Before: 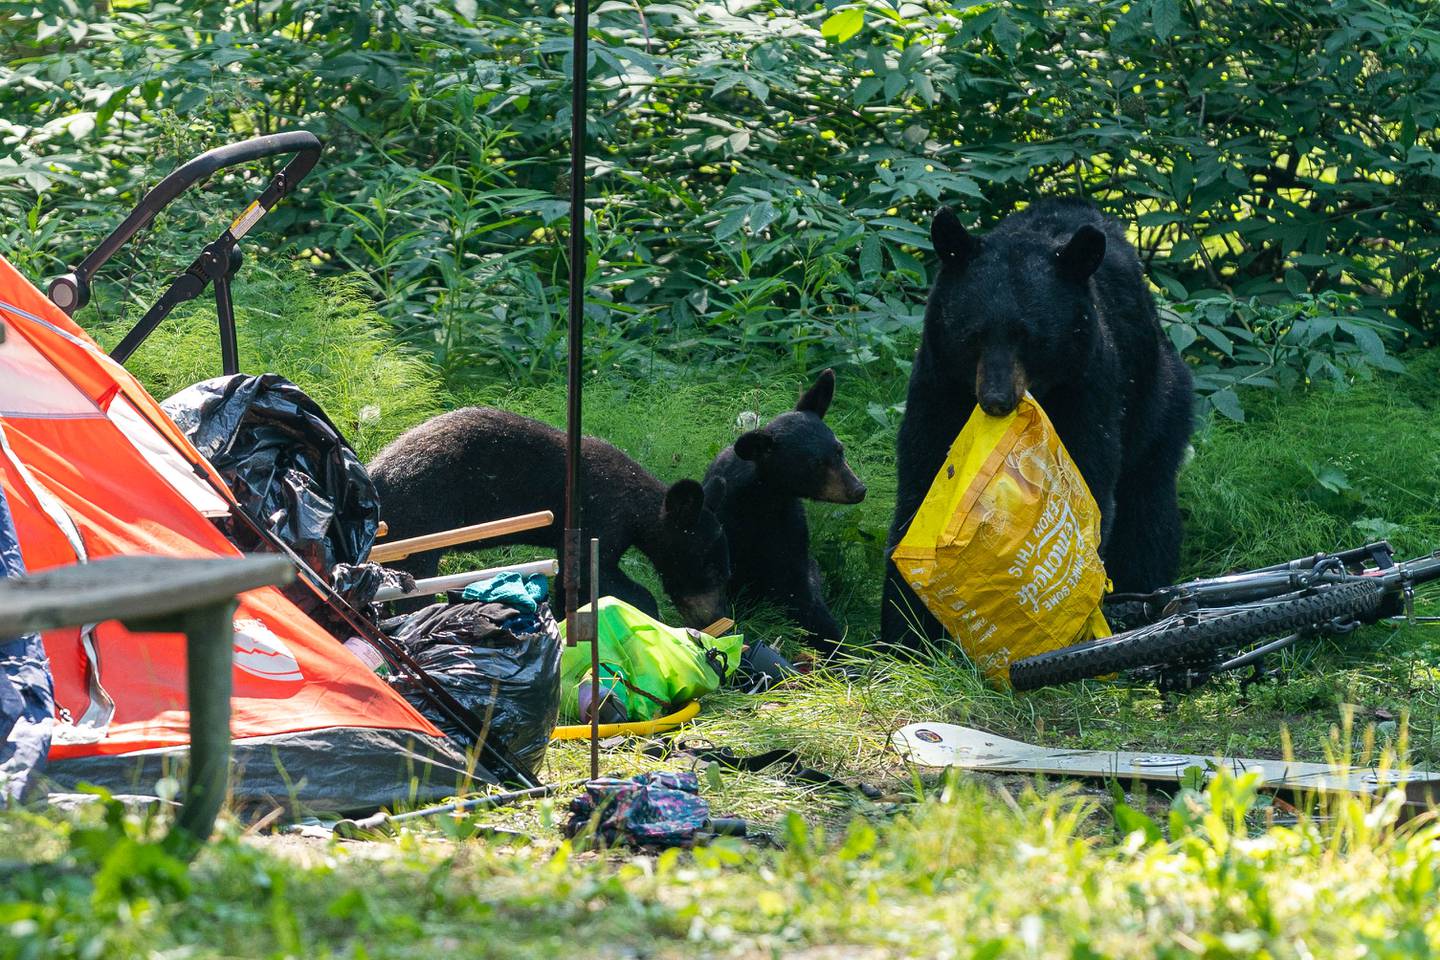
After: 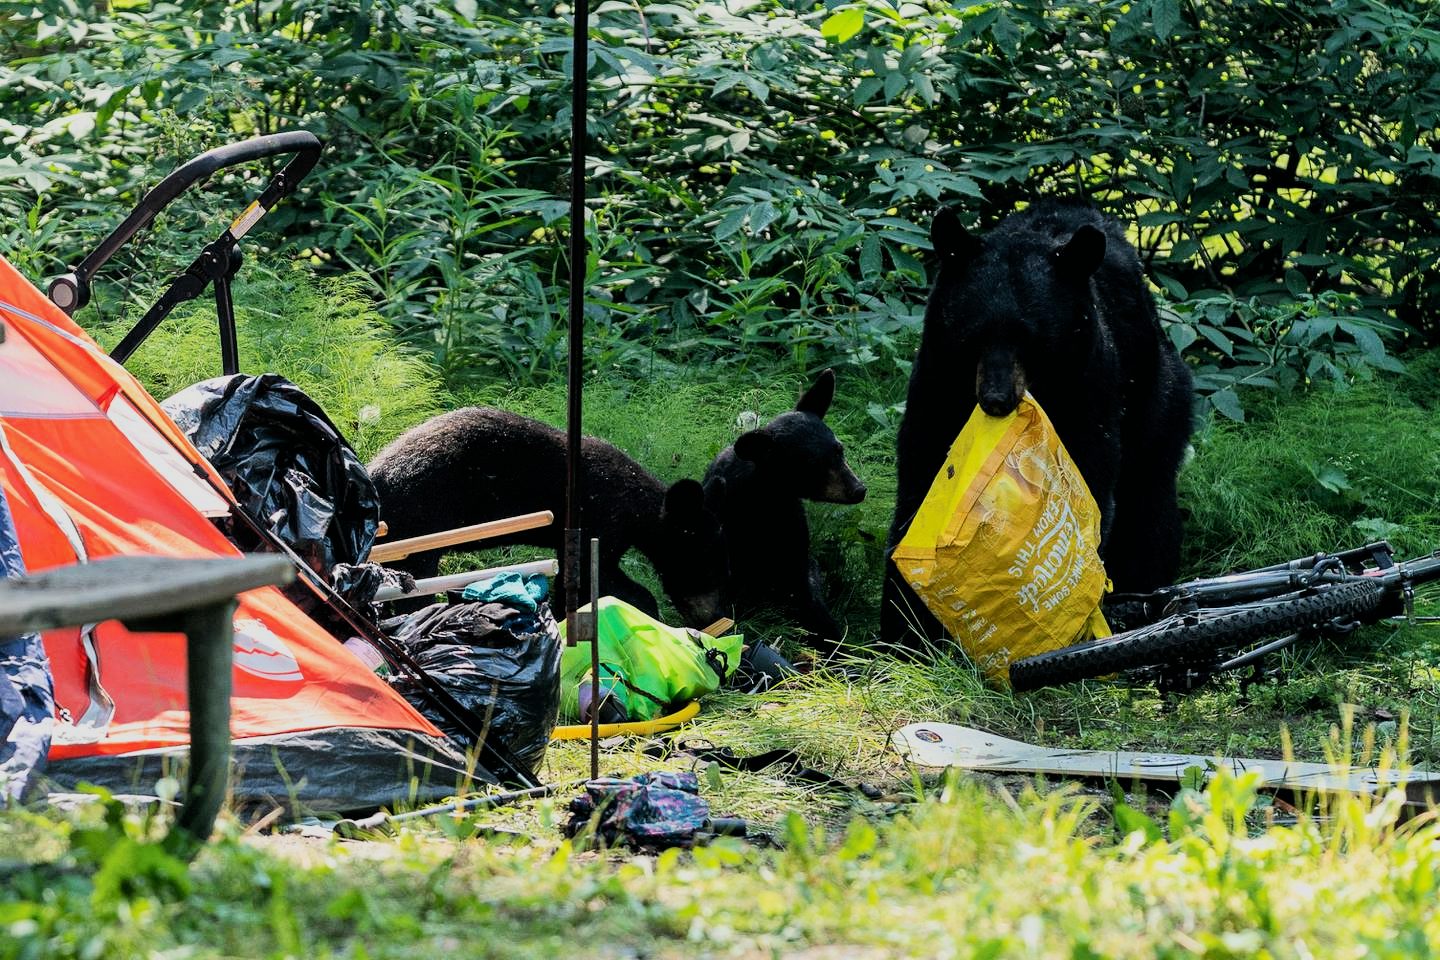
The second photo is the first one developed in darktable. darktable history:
filmic rgb: black relative exposure -7.5 EV, white relative exposure 4.99 EV, hardness 3.33, contrast 1.301, color science v6 (2022)
